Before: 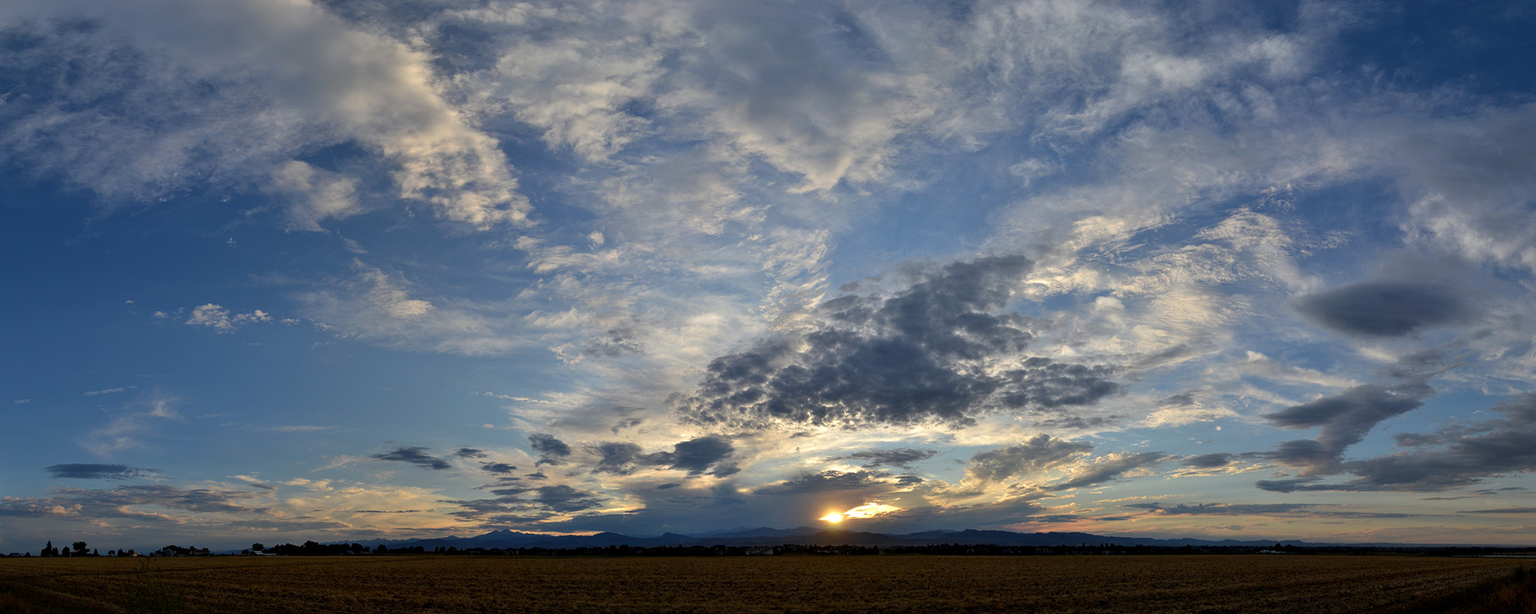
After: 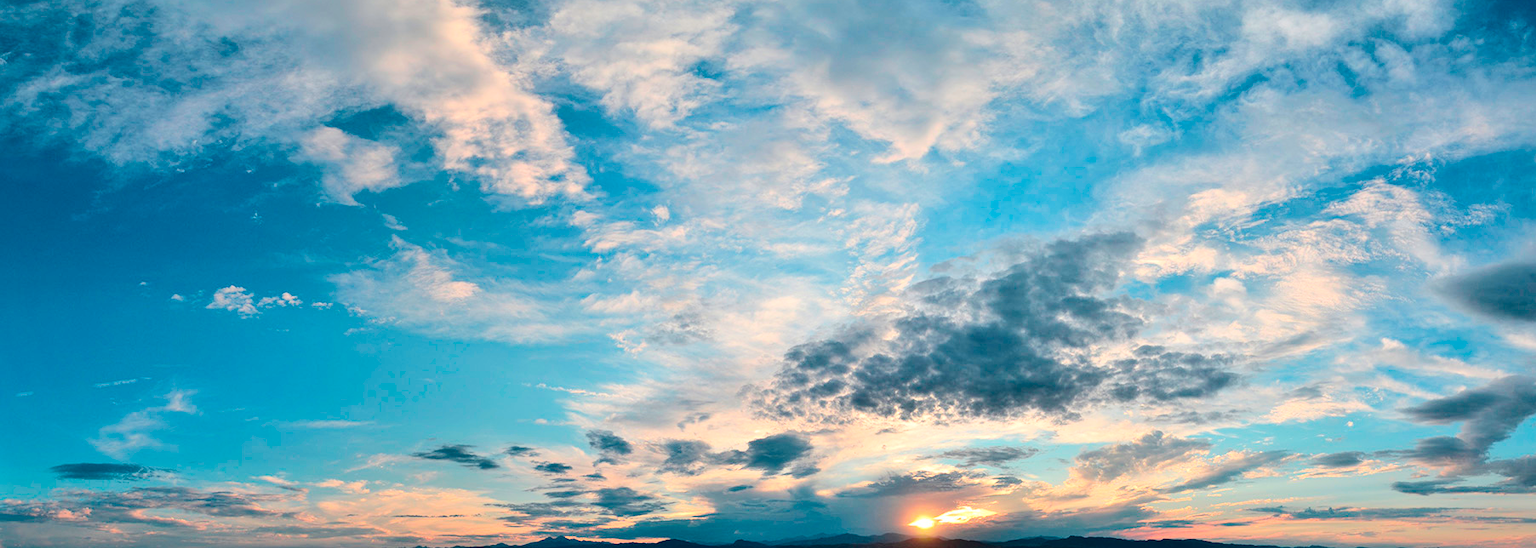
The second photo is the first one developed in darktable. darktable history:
base curve: curves: ch0 [(0, 0) (0.036, 0.025) (0.121, 0.166) (0.206, 0.329) (0.605, 0.79) (1, 1)]
crop: top 7.542%, right 9.705%, bottom 11.942%
